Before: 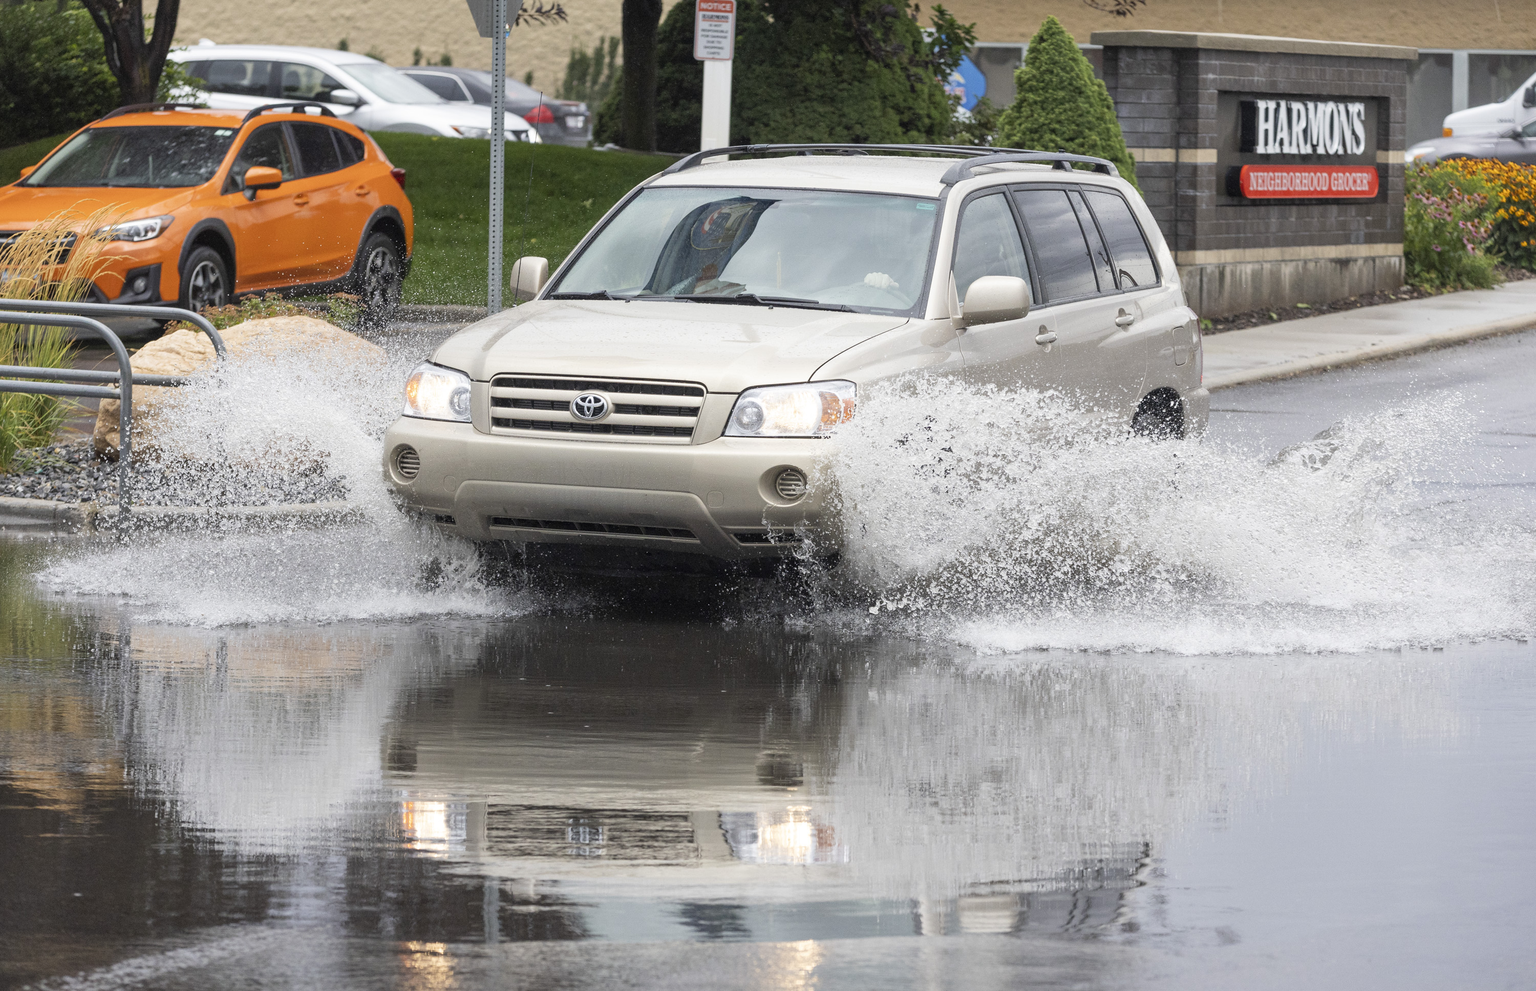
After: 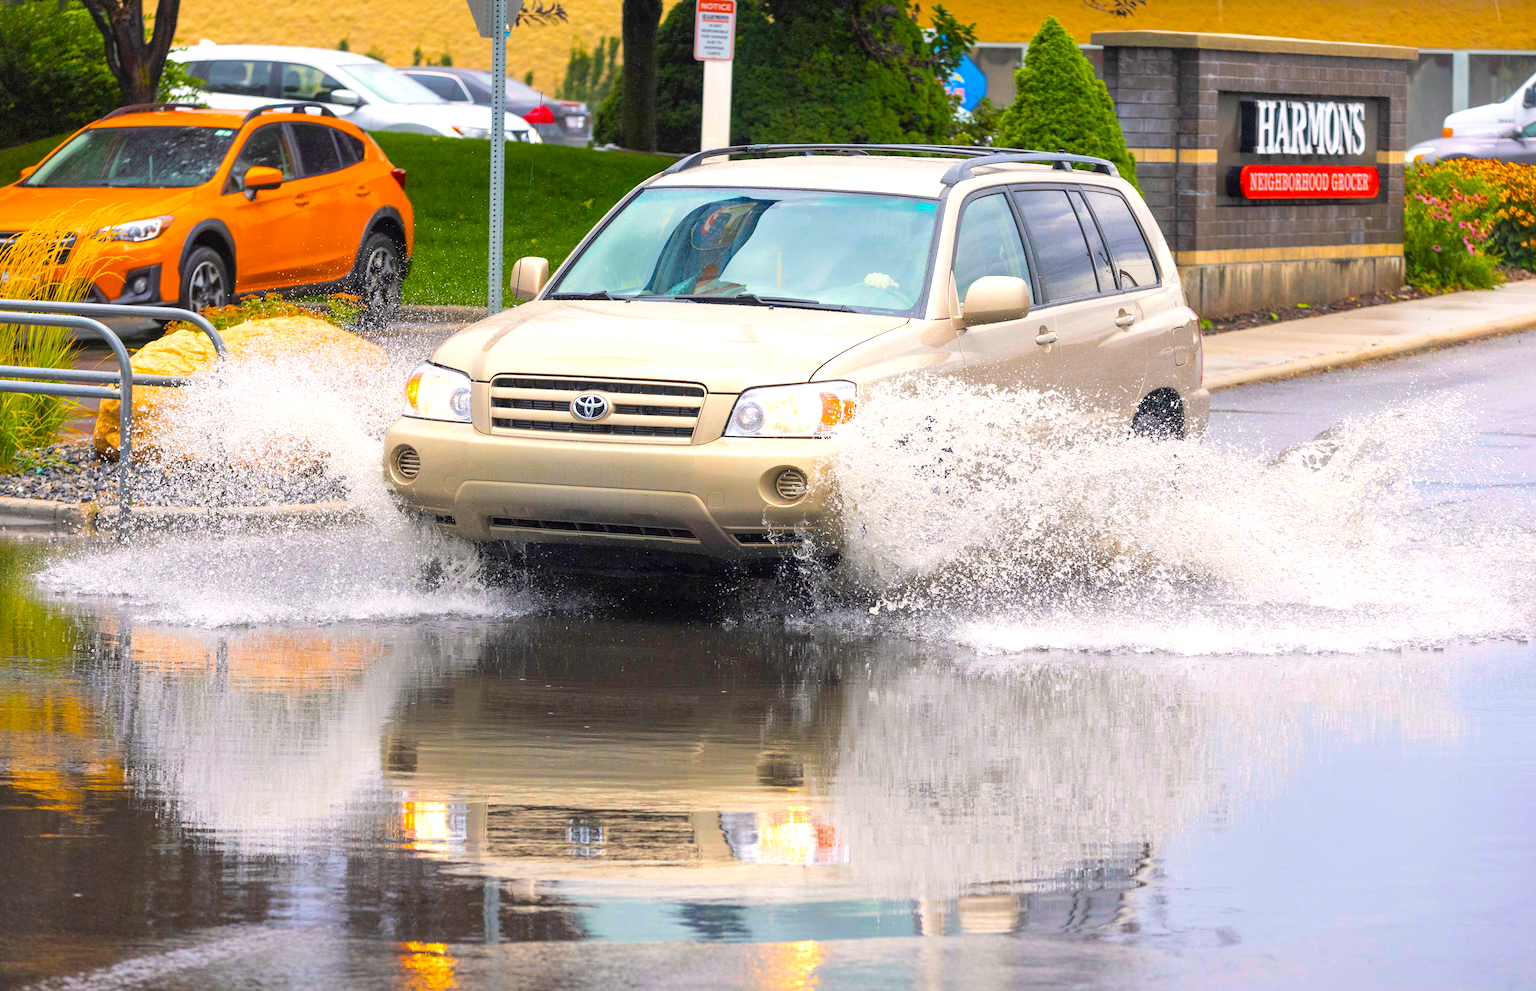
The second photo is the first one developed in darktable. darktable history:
color balance rgb: highlights gain › chroma 1.683%, highlights gain › hue 56.33°, linear chroma grading › highlights 99.549%, linear chroma grading › global chroma 23.78%, perceptual saturation grading › global saturation 30.423%, perceptual brilliance grading › global brilliance 9.772%, perceptual brilliance grading › shadows 15.009%, global vibrance 20%
